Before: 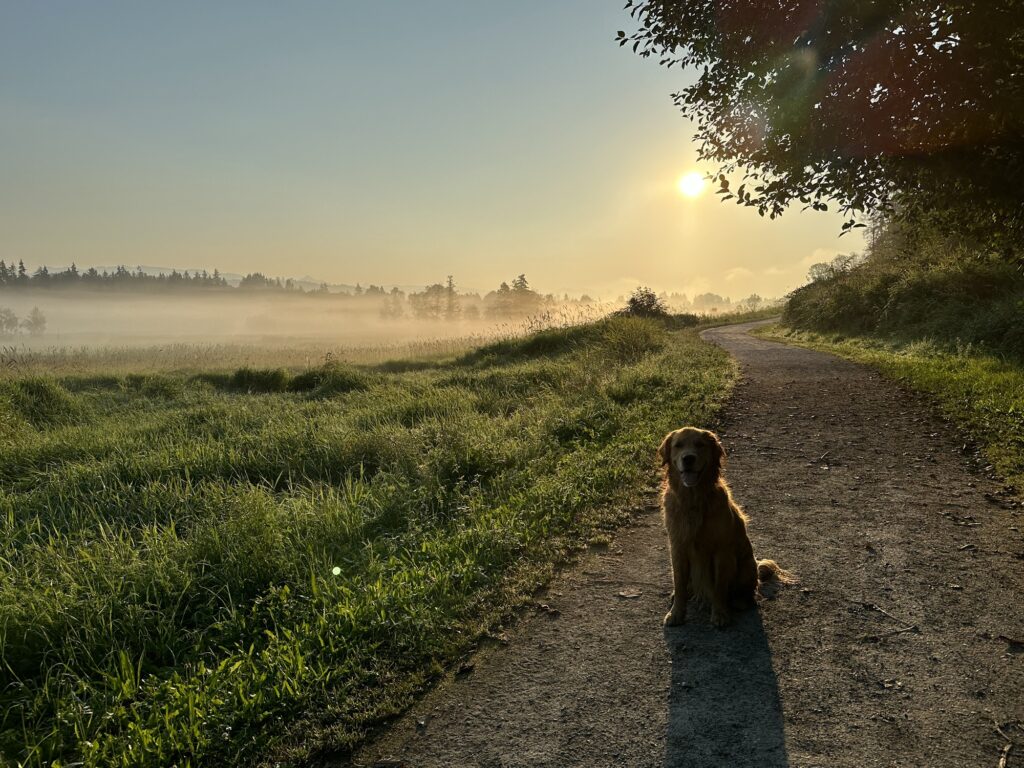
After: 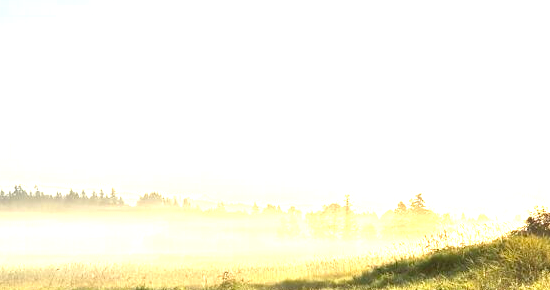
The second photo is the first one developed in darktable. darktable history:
exposure: black level correction 0, exposure 1.997 EV, compensate highlight preservation false
crop: left 10.137%, top 10.585%, right 36.066%, bottom 51.595%
